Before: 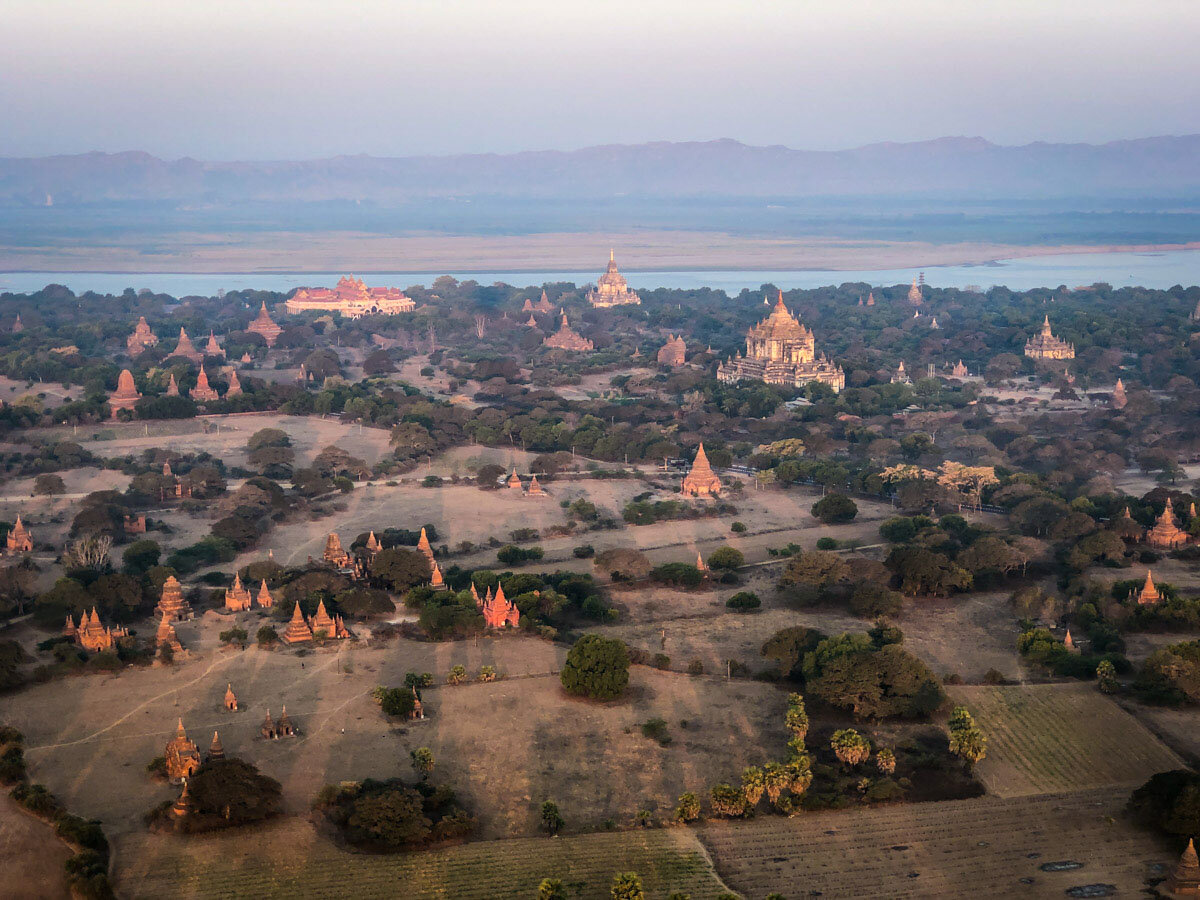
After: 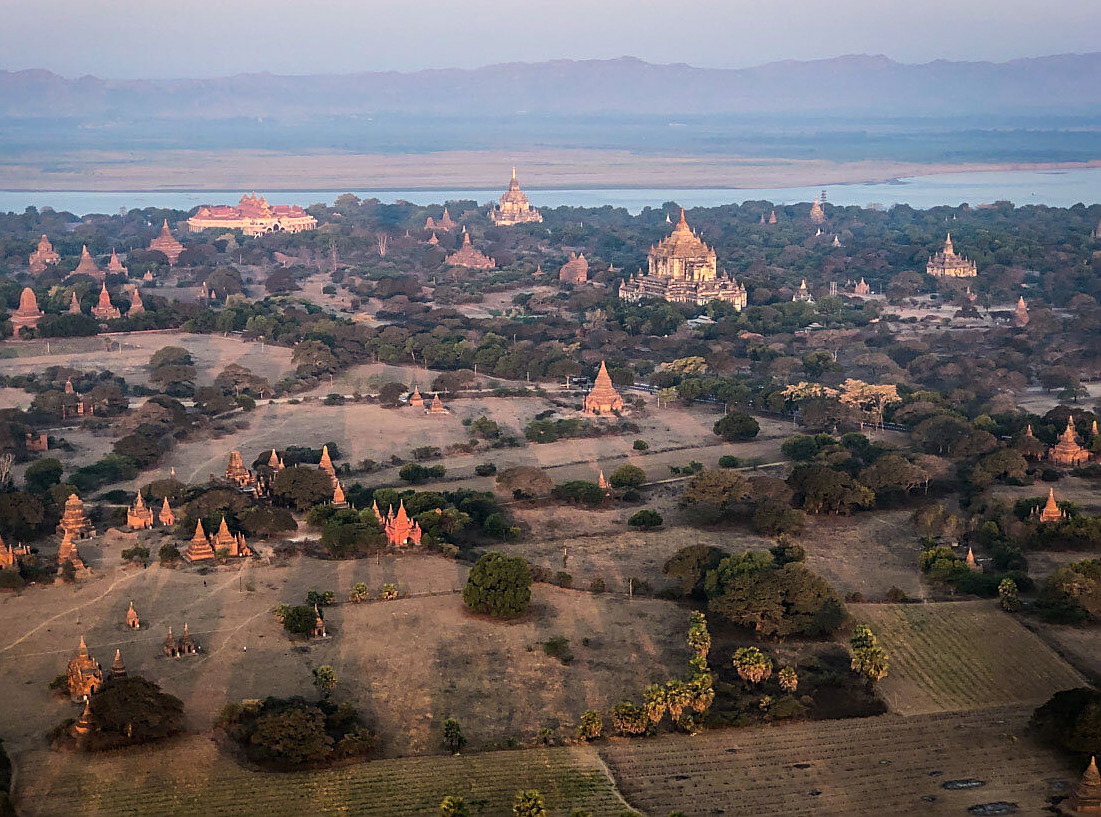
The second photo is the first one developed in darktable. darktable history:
sharpen: on, module defaults
crop and rotate: left 8.236%, top 9.219%
